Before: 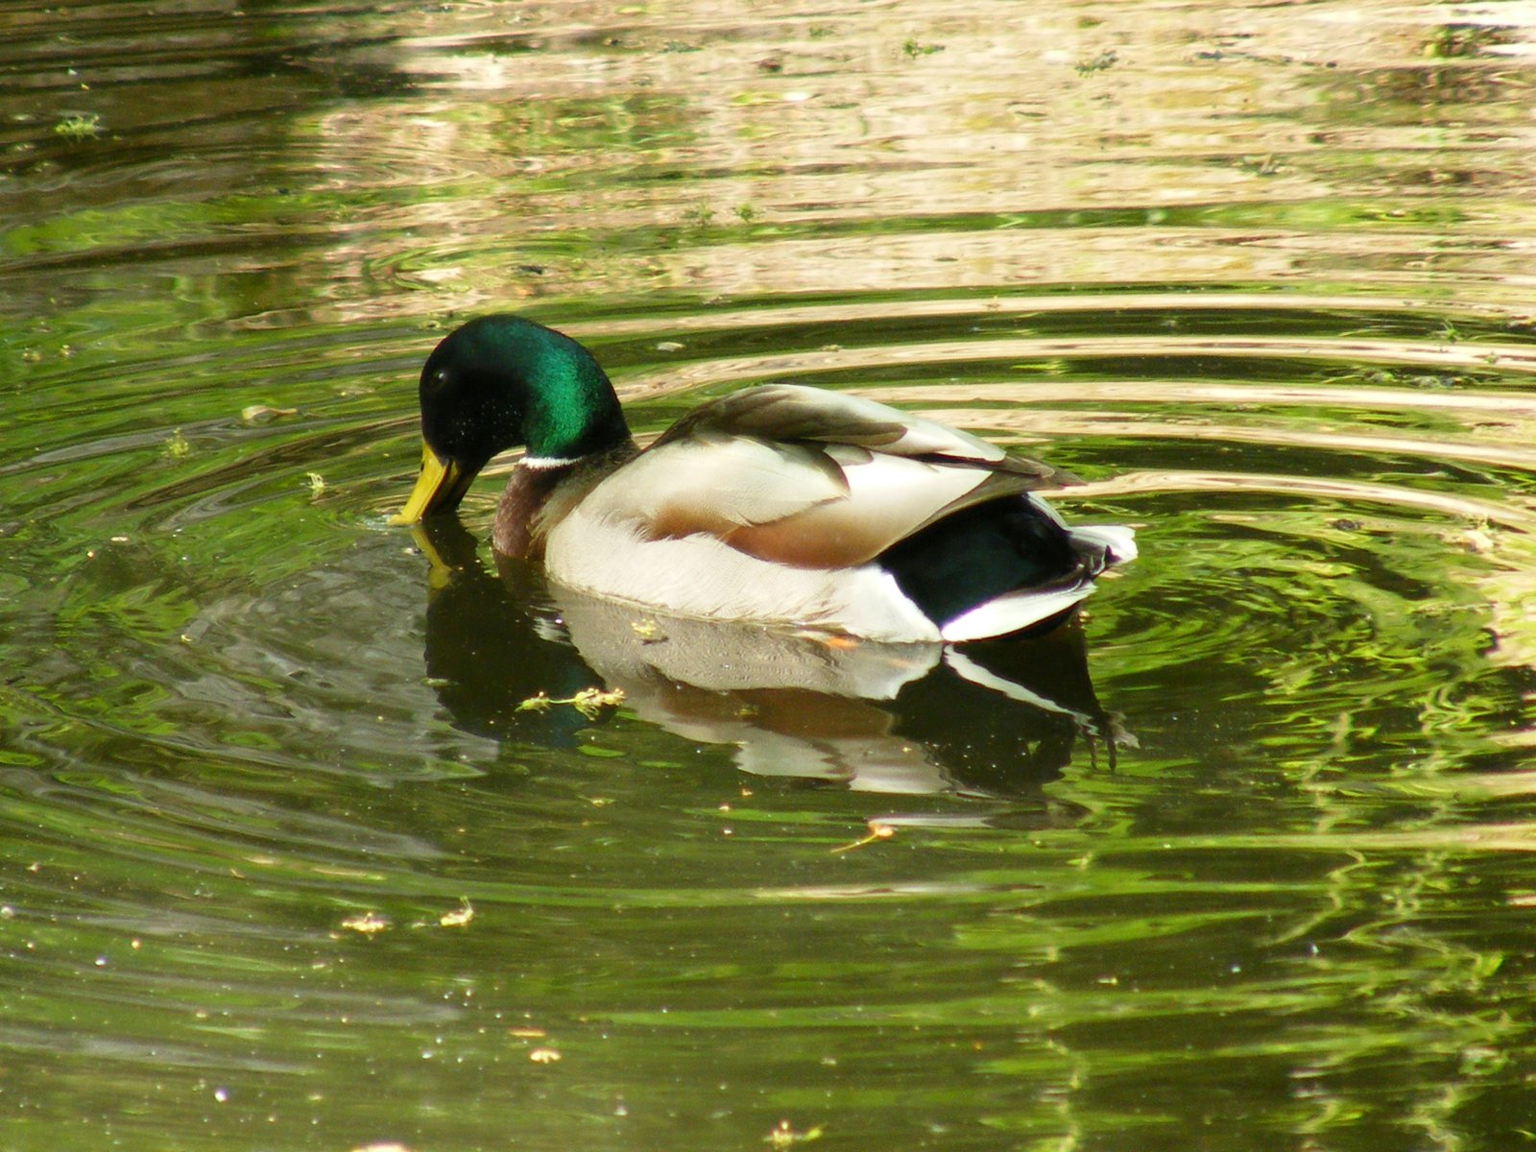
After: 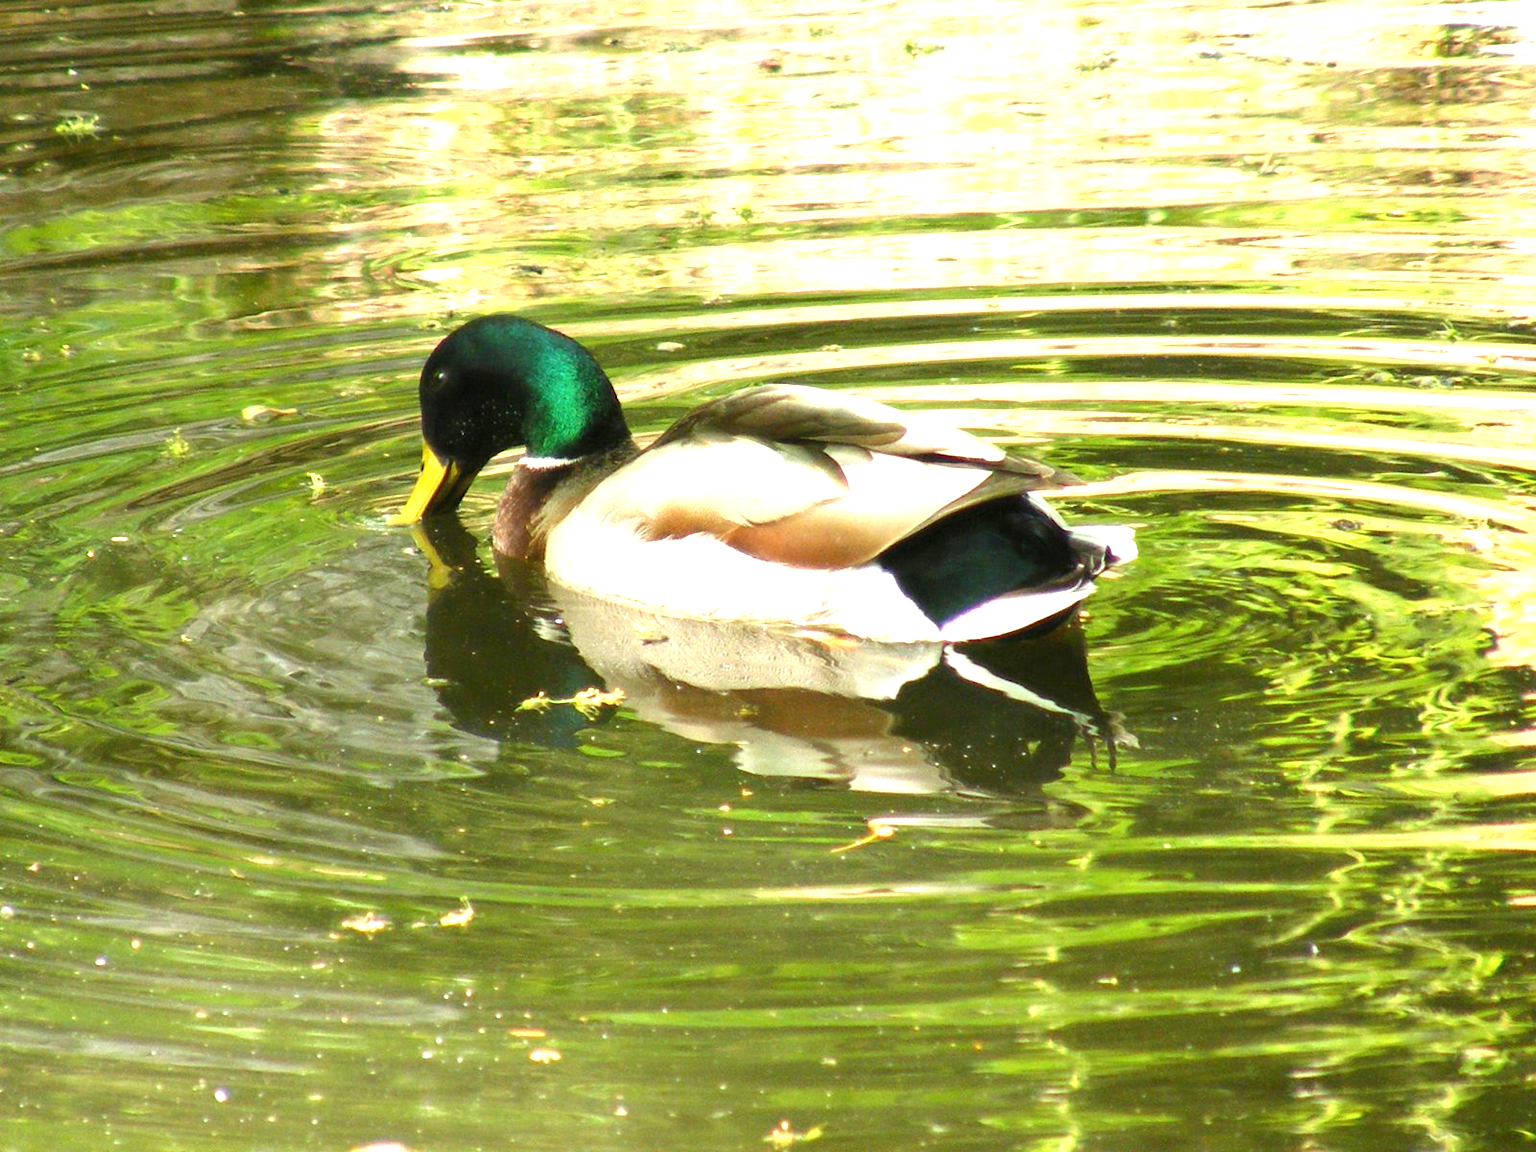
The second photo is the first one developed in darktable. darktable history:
exposure: black level correction 0, exposure 1.095 EV, compensate highlight preservation false
